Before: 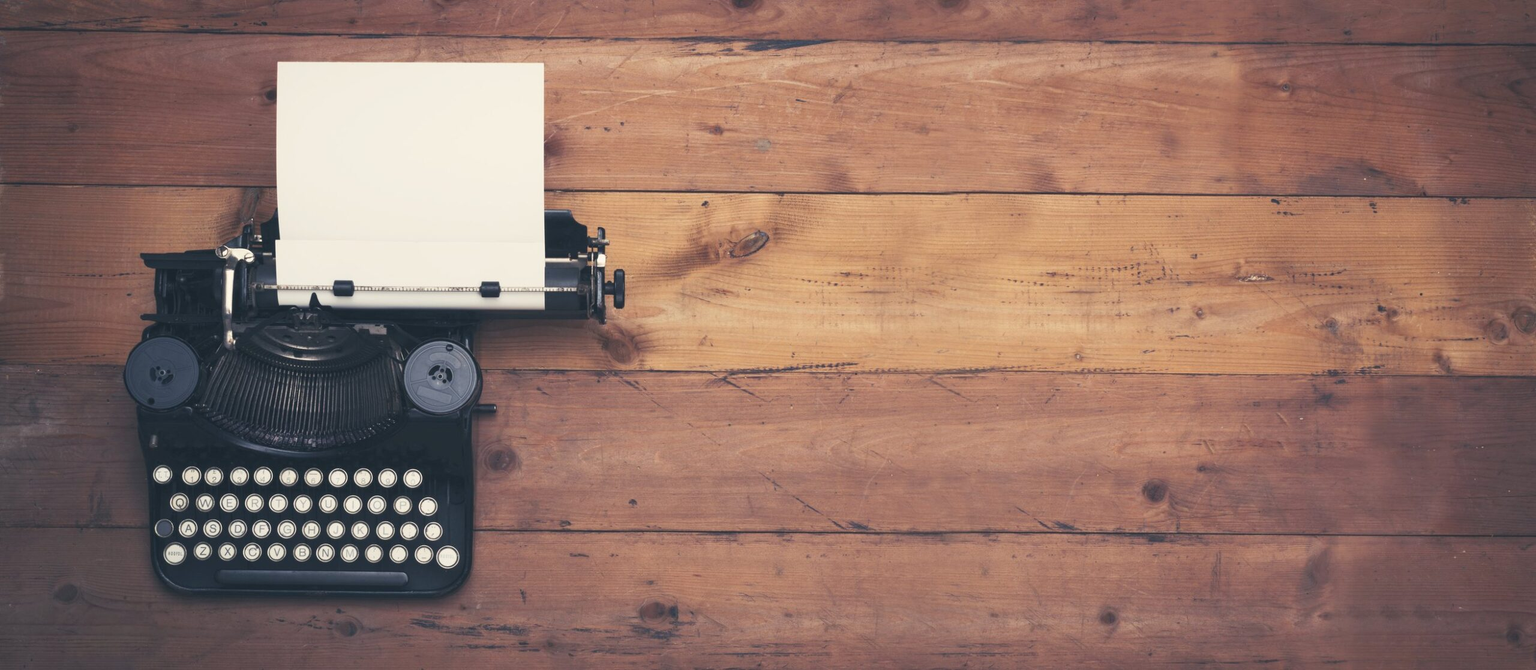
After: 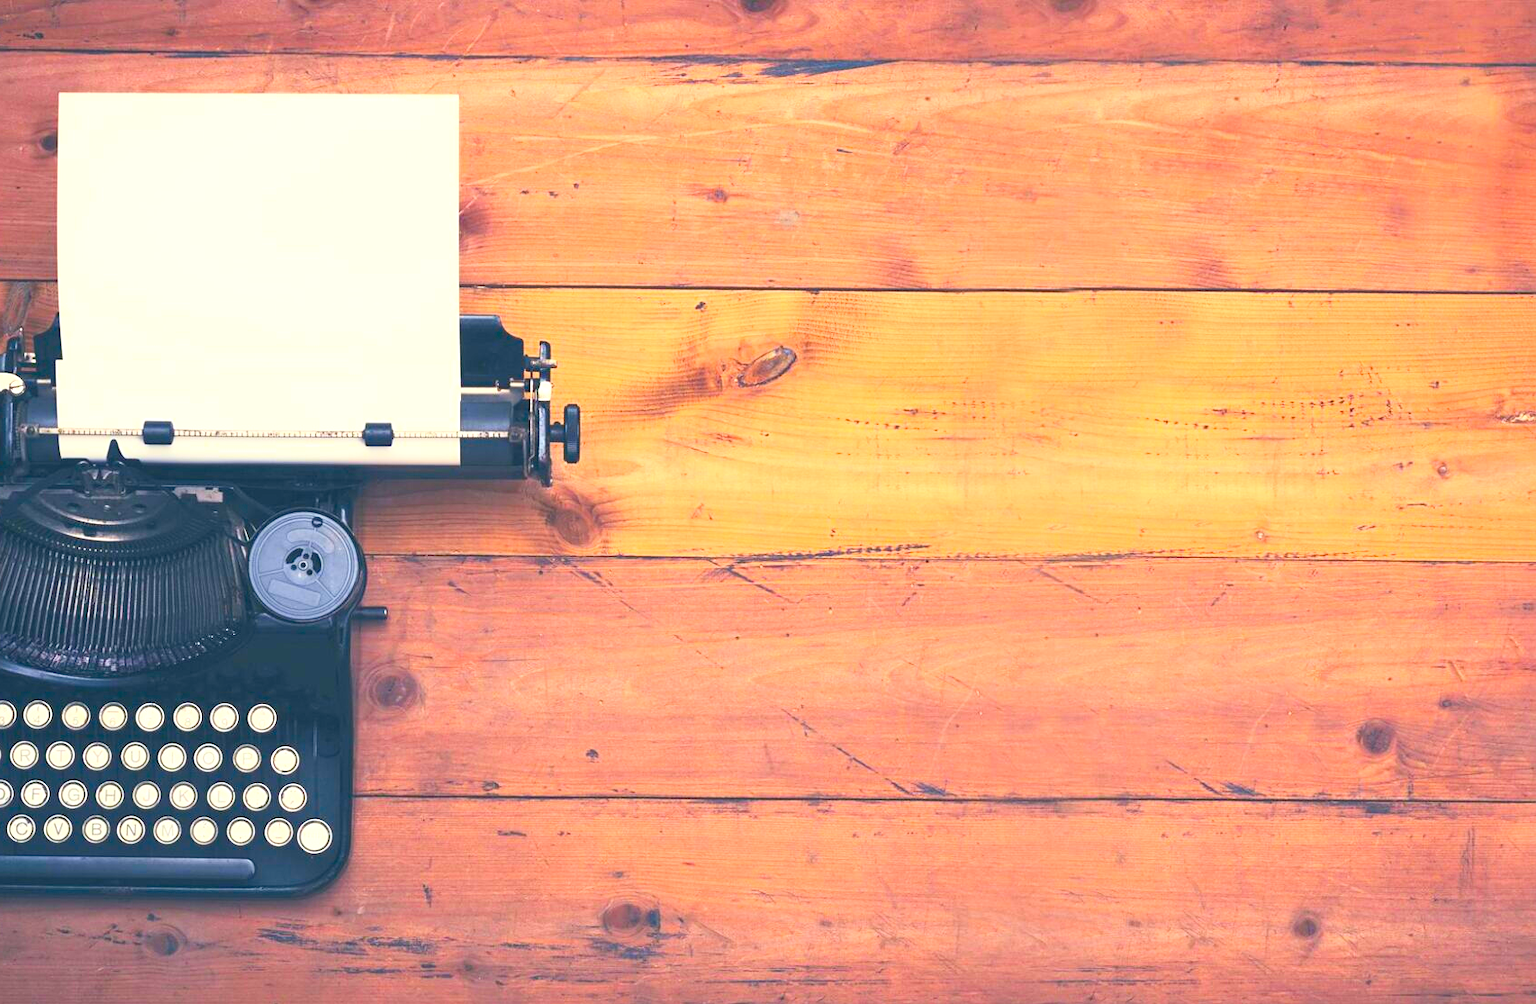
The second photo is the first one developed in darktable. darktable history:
exposure: black level correction 0.001, exposure 0.5 EV, compensate exposure bias true, compensate highlight preservation false
crop and rotate: left 15.546%, right 17.787%
sharpen: amount 0.2
color balance rgb: linear chroma grading › shadows 19.44%, linear chroma grading › highlights 3.42%, linear chroma grading › mid-tones 10.16%
contrast brightness saturation: contrast 0.2, brightness 0.2, saturation 0.8
